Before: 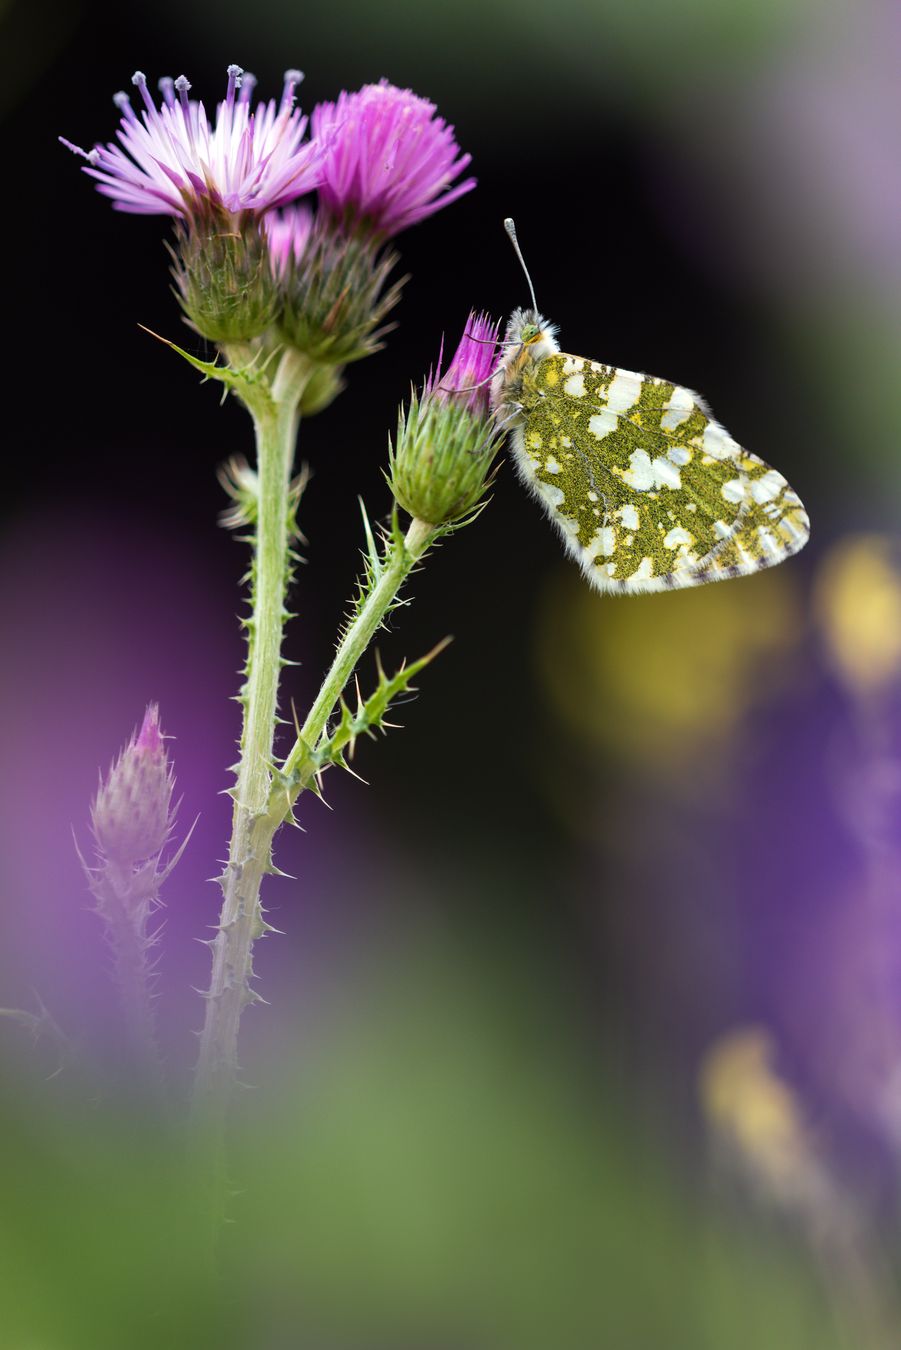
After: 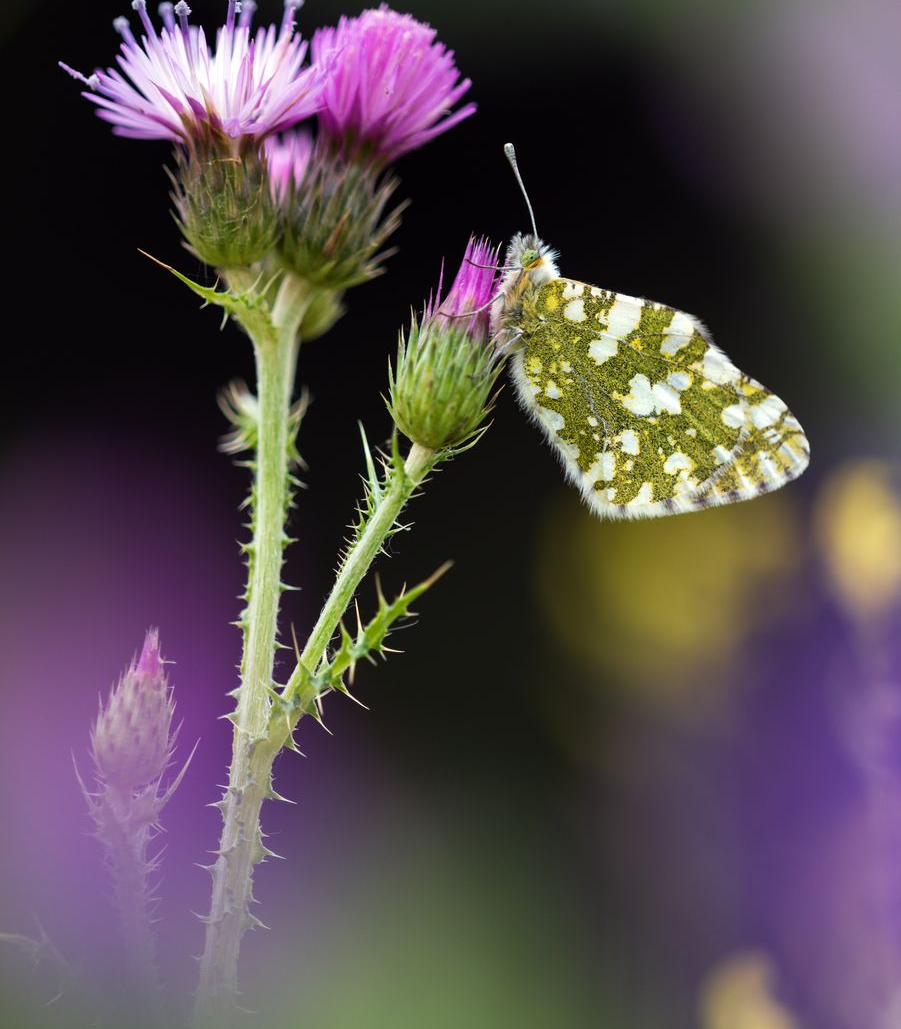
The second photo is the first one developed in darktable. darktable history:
crop: top 5.601%, bottom 18.154%
